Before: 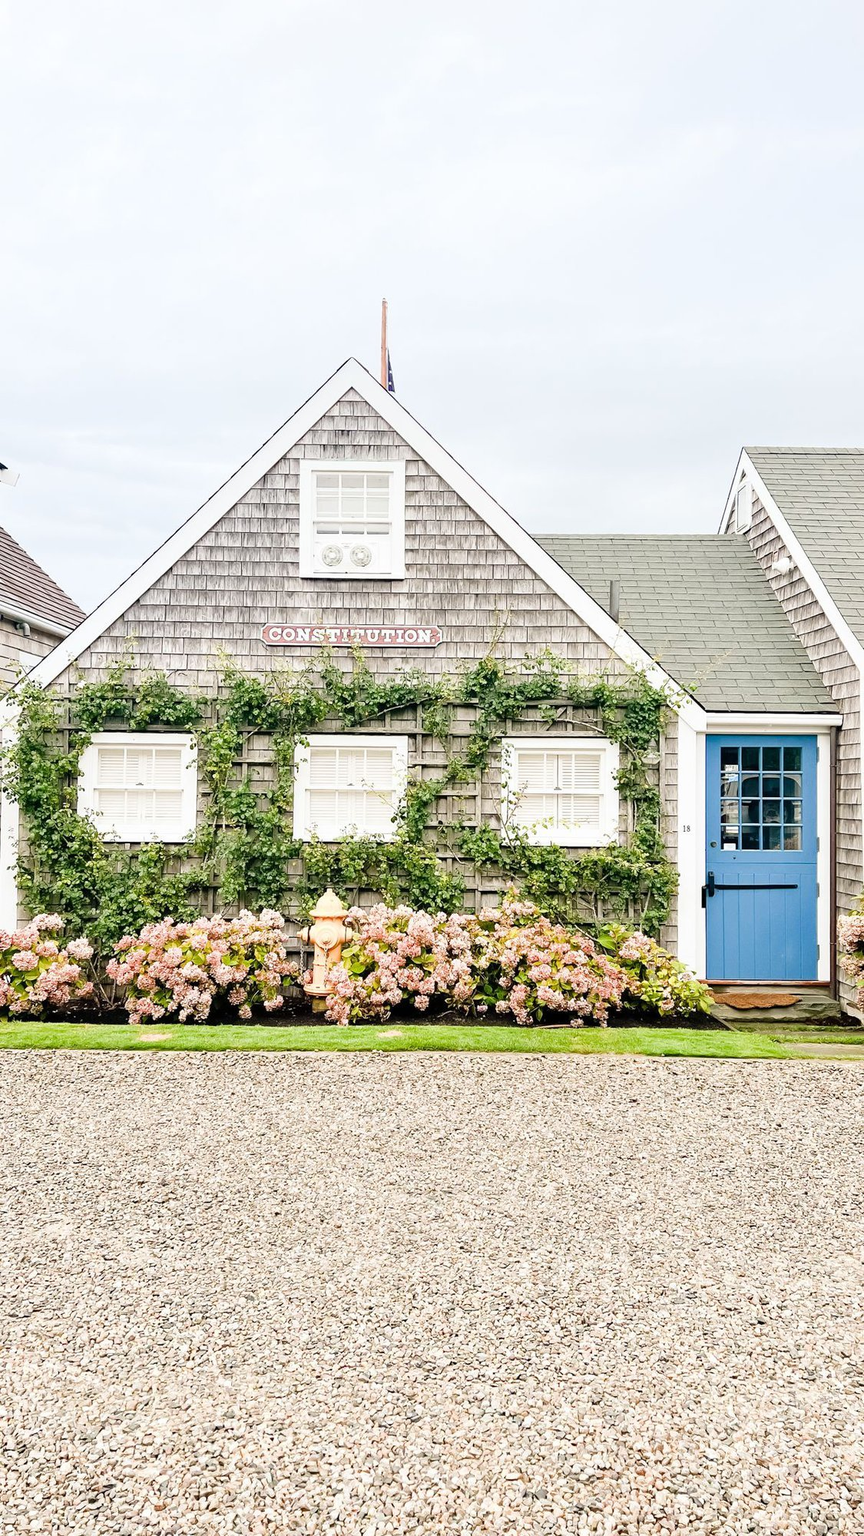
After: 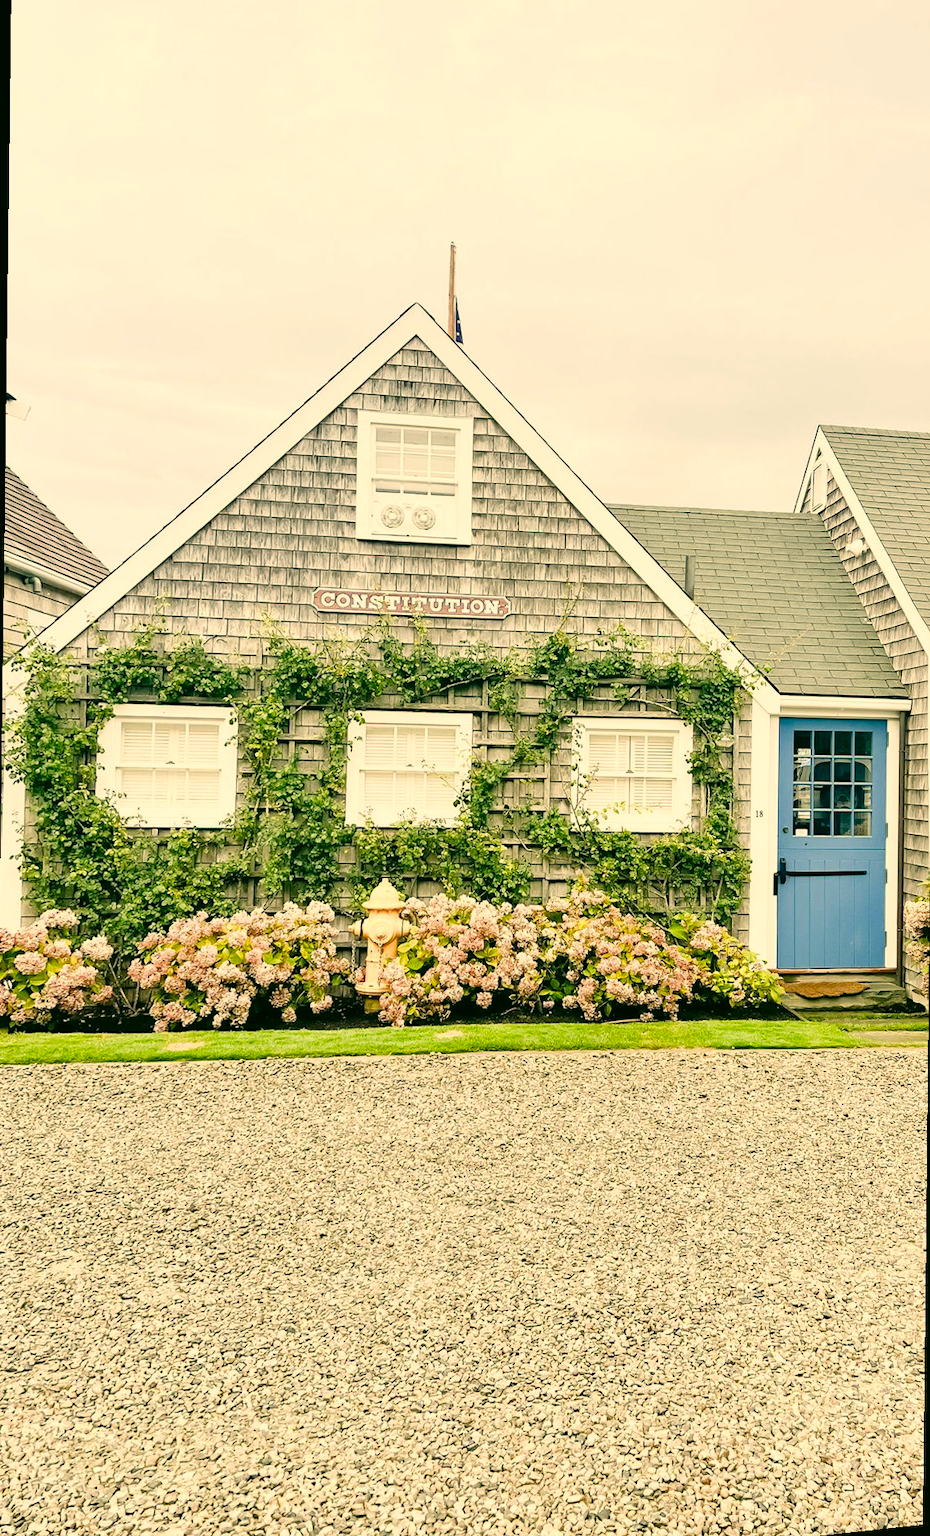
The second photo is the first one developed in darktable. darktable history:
color correction: highlights a* 5.3, highlights b* 24.26, shadows a* -15.58, shadows b* 4.02
rotate and perspective: rotation 0.679°, lens shift (horizontal) 0.136, crop left 0.009, crop right 0.991, crop top 0.078, crop bottom 0.95
shadows and highlights: shadows 32, highlights -32, soften with gaussian
